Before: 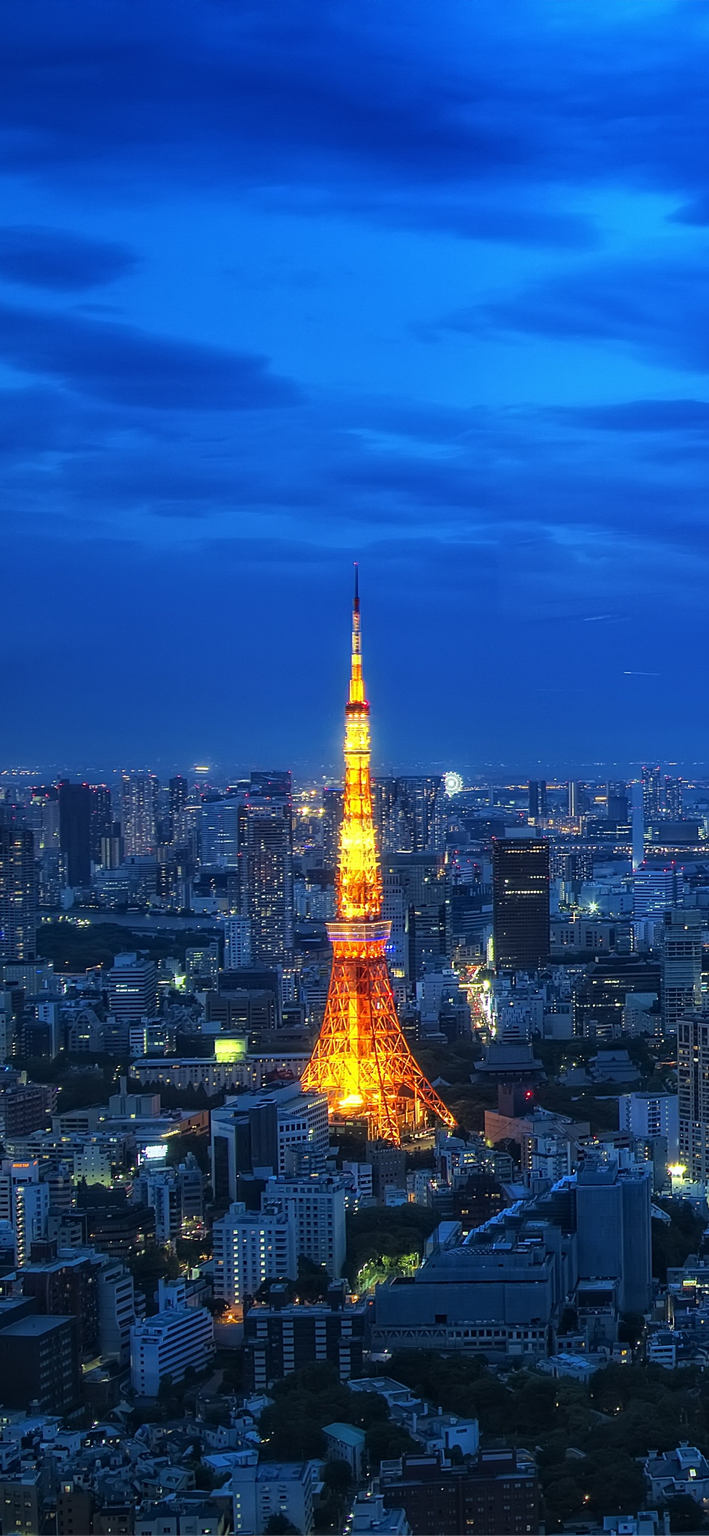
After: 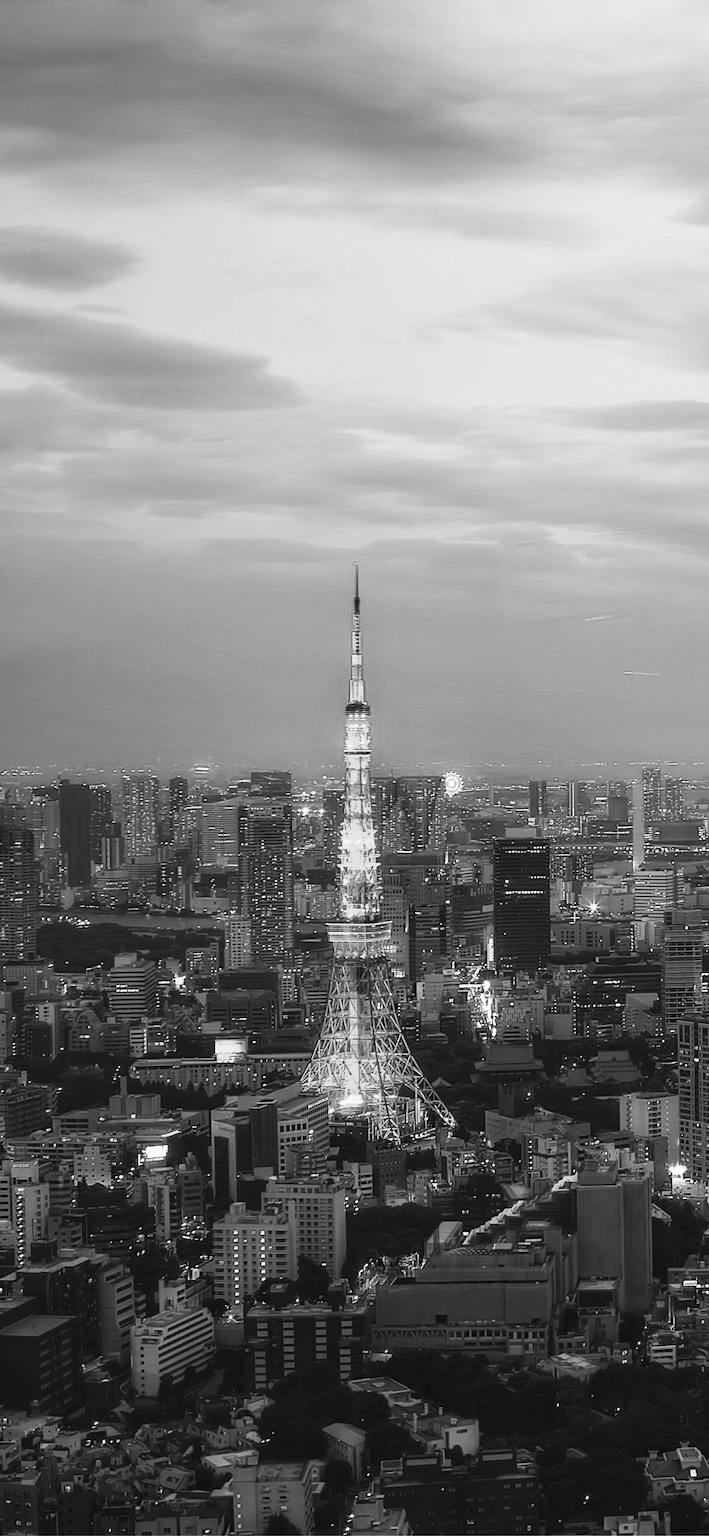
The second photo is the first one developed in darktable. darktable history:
tone curve: curves: ch0 [(0, 0) (0.003, 0.036) (0.011, 0.04) (0.025, 0.042) (0.044, 0.052) (0.069, 0.066) (0.1, 0.085) (0.136, 0.106) (0.177, 0.144) (0.224, 0.188) (0.277, 0.241) (0.335, 0.307) (0.399, 0.382) (0.468, 0.466) (0.543, 0.56) (0.623, 0.672) (0.709, 0.772) (0.801, 0.876) (0.898, 0.949) (1, 1)], preserve colors none
color look up table: target L [83.84, 85.63, 80.97, 81.69, 81.69, 75.88, 76.25, 57.35, 53.98, 42.78, 39.9, 43.46, 23.52, 1.645, 200.09, 69.61, 61.7, 65.49, 42.78, 48.84, 56.83, 44.41, 29.29, 34.03, 27.53, 95.14, 89.53, 86.7, 79.88, 81.93, 74.91, 84.2, 67.74, 80.97, 50.17, 83.84, 70.35, 74.05, 54.76, 45.09, 38.24, 44, 39.9, 25.76, 93.75, 83.12, 66.24, 77.58, 44.82], target a [-0.002, 0, 0, 0.001, 0.001, 0, 0, 0.001, 0.001, 0, 0, 0.001, 0, -0.153, 0, 0, 0.001, 0, 0, 0.001, 0.001, 0, 0, 0.001, 0, -0.002, -0.002, -0.003, 0, 0.001, 0.001, 0, 0.001, 0, 0.001, -0.002, 0, 0, 0.001, 0.001, 0, 0.001, 0, 0, -0.003, -0.001, 0.001, 0.001, 0], target b [0.024, 0.002, 0.002, 0.001 ×4, -0.005, -0.004, 0, -0.001, -0.005, -0.003, 1.891, 0, 0.001, -0.005, 0.001, 0, -0.005, -0.005, 0, -0.001, -0.004, -0.001, 0.024, 0.025, 0.025, 0.002, -0.006, -0.006, 0.002, -0.005, 0.002, -0.005, 0.024, 0.001, 0.001, -0.005, -0.005, -0.001, -0.004, -0.001, -0.001, 0.024, 0.002, -0.005, -0.006, 0], num patches 49
